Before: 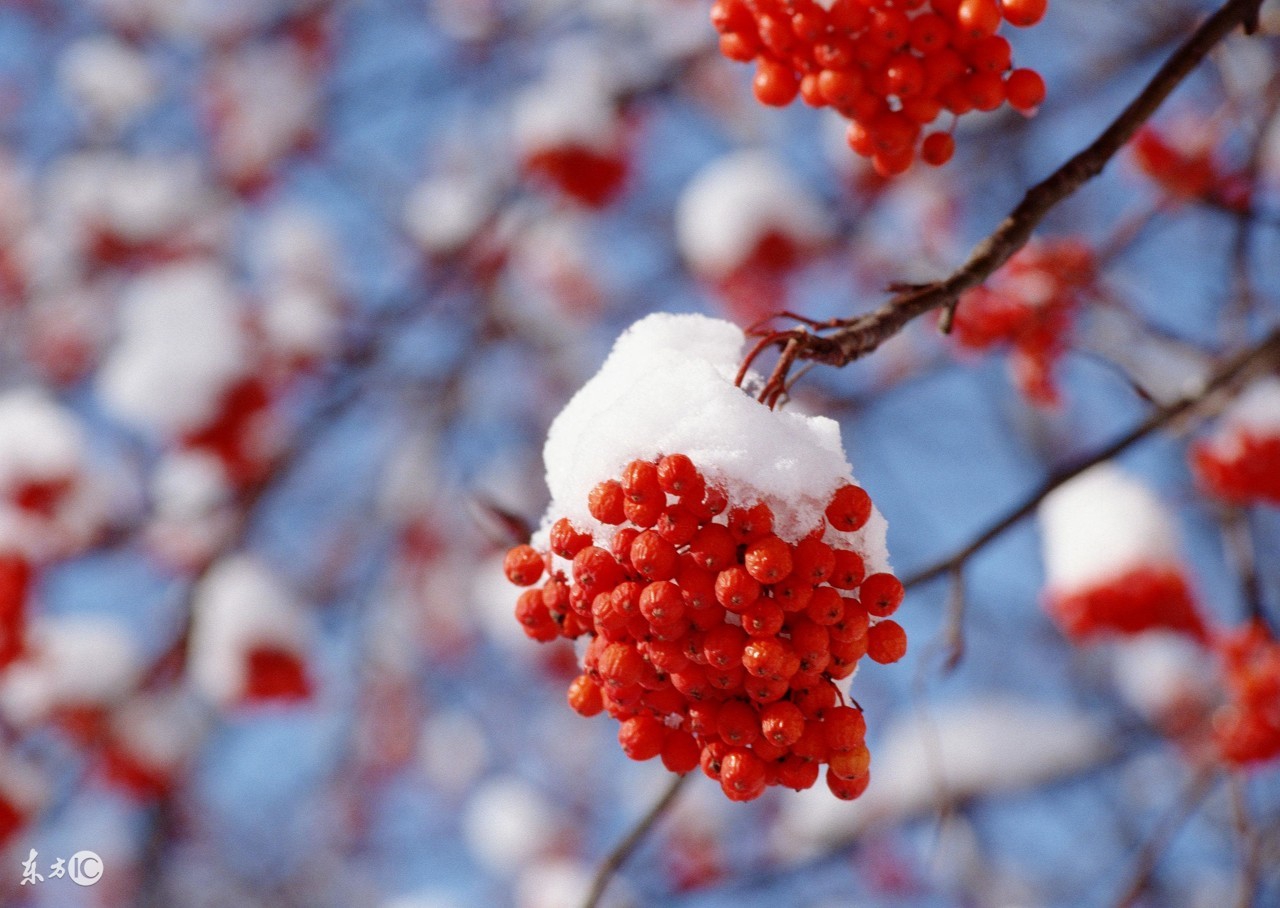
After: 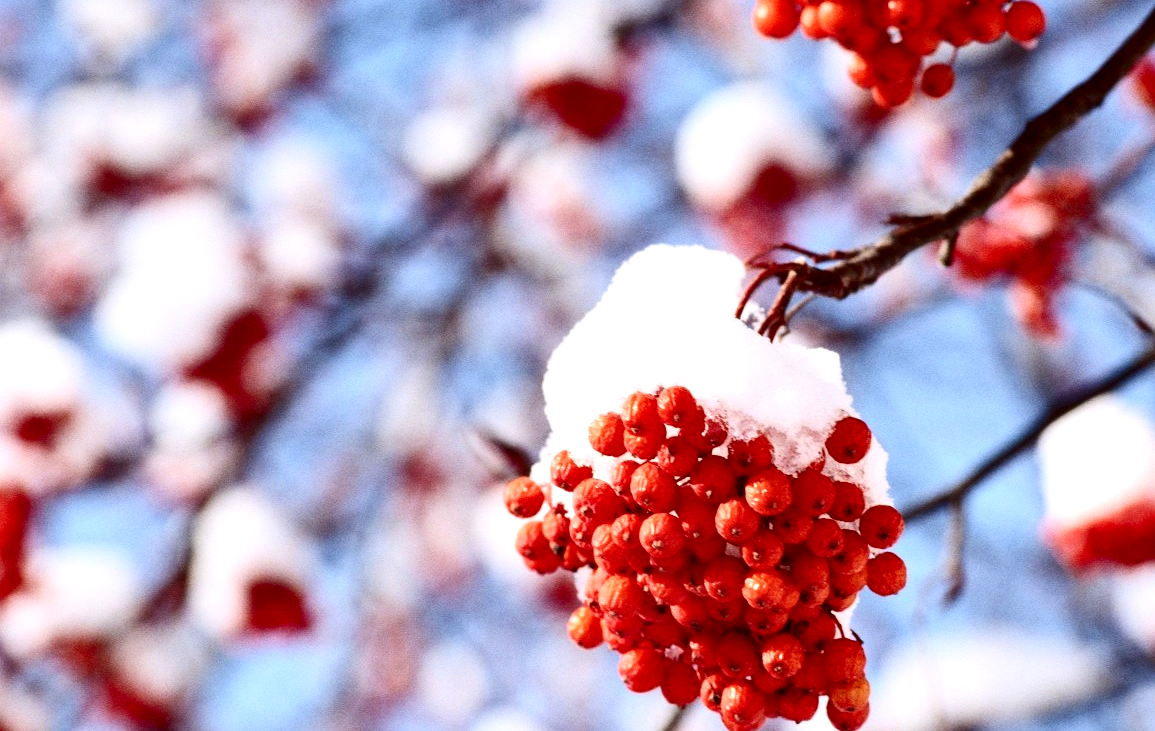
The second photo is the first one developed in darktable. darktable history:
contrast brightness saturation: contrast 0.28
exposure: exposure 0.6 EV, compensate highlight preservation false
contrast equalizer: y [[0.535, 0.543, 0.548, 0.548, 0.542, 0.532], [0.5 ×6], [0.5 ×6], [0 ×6], [0 ×6]]
crop: top 7.49%, right 9.717%, bottom 11.943%
